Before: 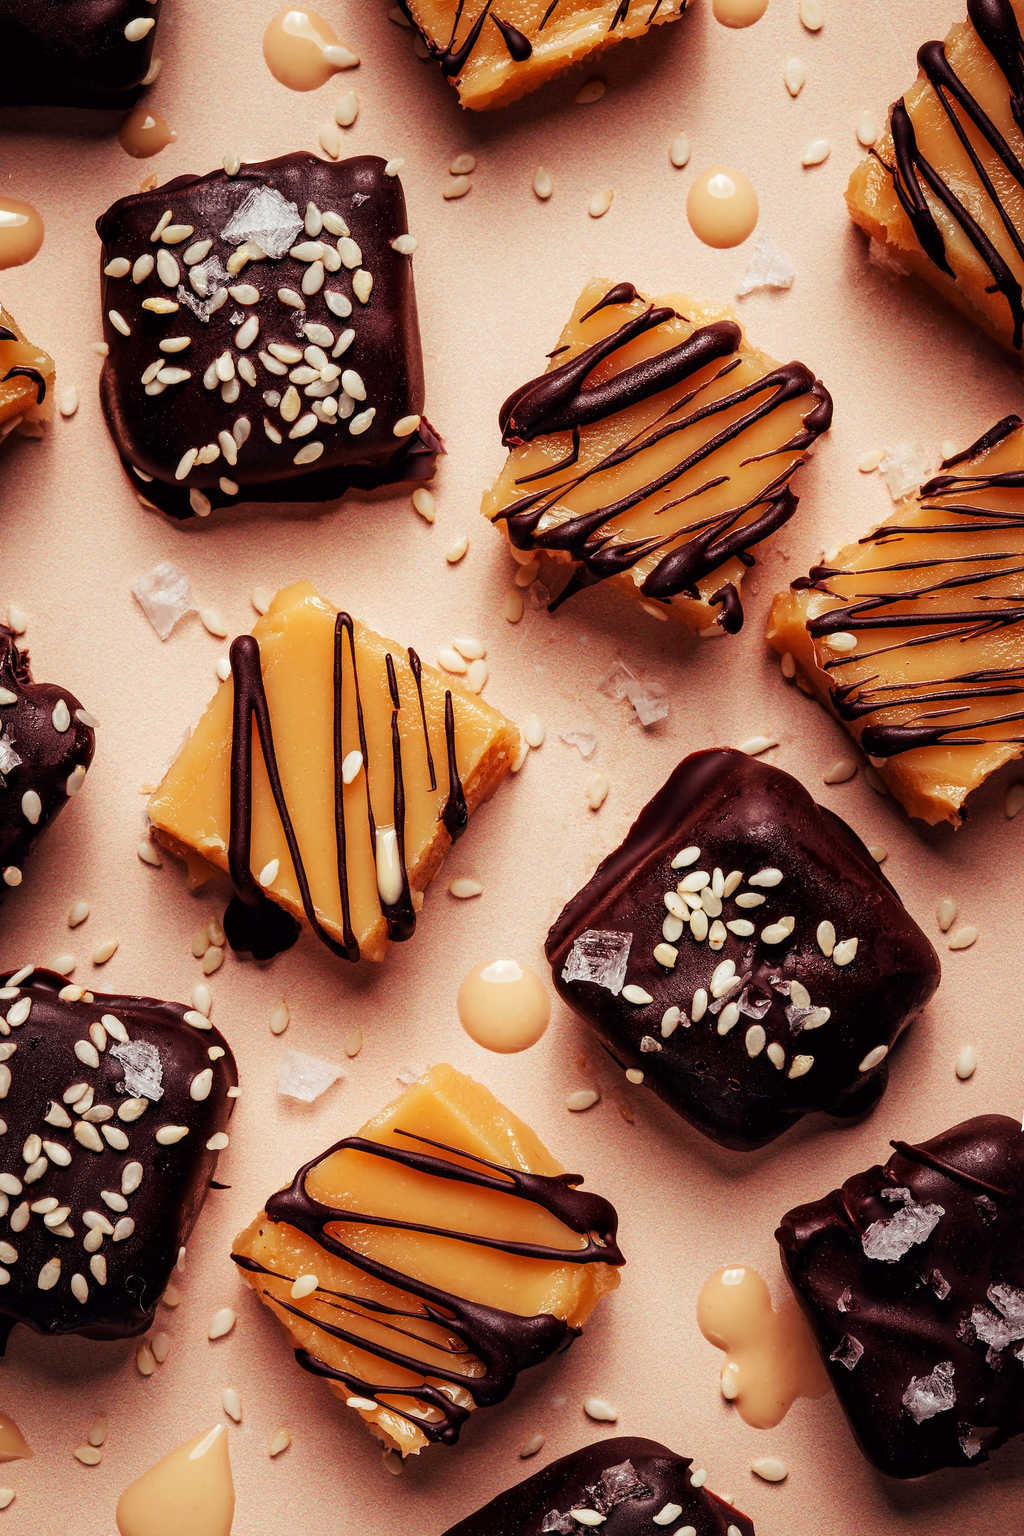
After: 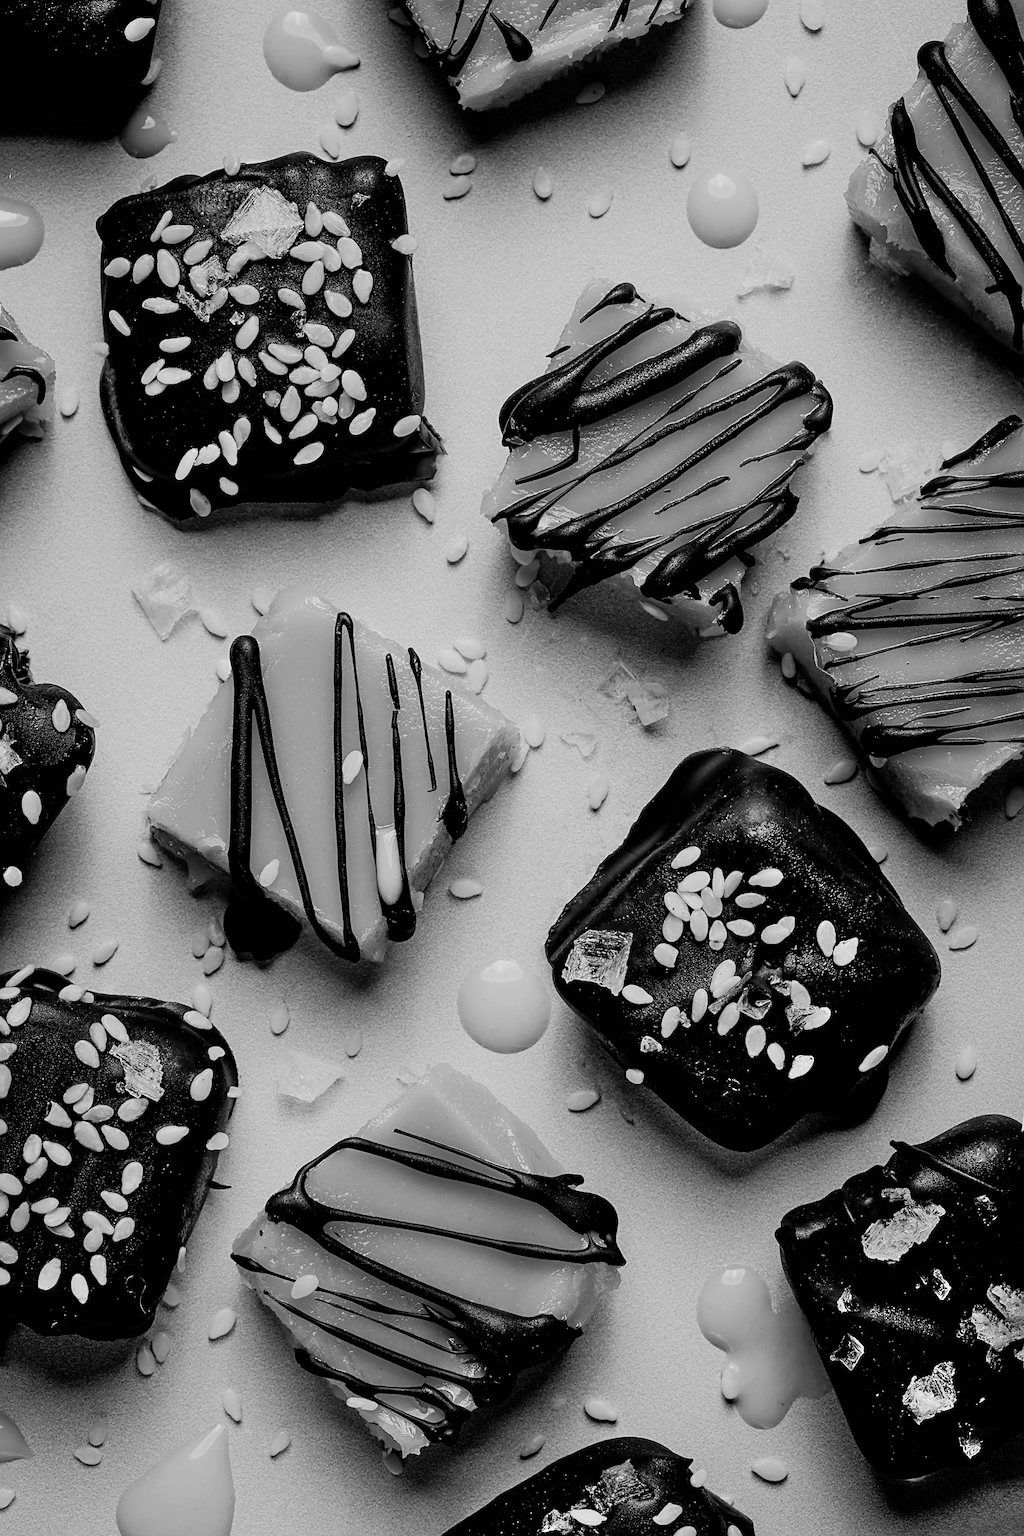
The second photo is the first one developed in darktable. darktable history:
color zones: curves: ch0 [(0, 0.613) (0.01, 0.613) (0.245, 0.448) (0.498, 0.529) (0.642, 0.665) (0.879, 0.777) (0.99, 0.613)]; ch1 [(0, 0) (0.143, 0) (0.286, 0) (0.429, 0) (0.571, 0) (0.714, 0) (0.857, 0)], mix -93.41%
monochrome: on, module defaults
filmic rgb: black relative exposure -4.4 EV, white relative exposure 5 EV, threshold 3 EV, hardness 2.23, latitude 40.06%, contrast 1.15, highlights saturation mix 10%, shadows ↔ highlights balance 1.04%, preserve chrominance RGB euclidean norm (legacy), color science v4 (2020), enable highlight reconstruction true
shadows and highlights: radius 44.78, white point adjustment 6.64, compress 79.65%, highlights color adjustment 78.42%, soften with gaussian
sharpen: on, module defaults
